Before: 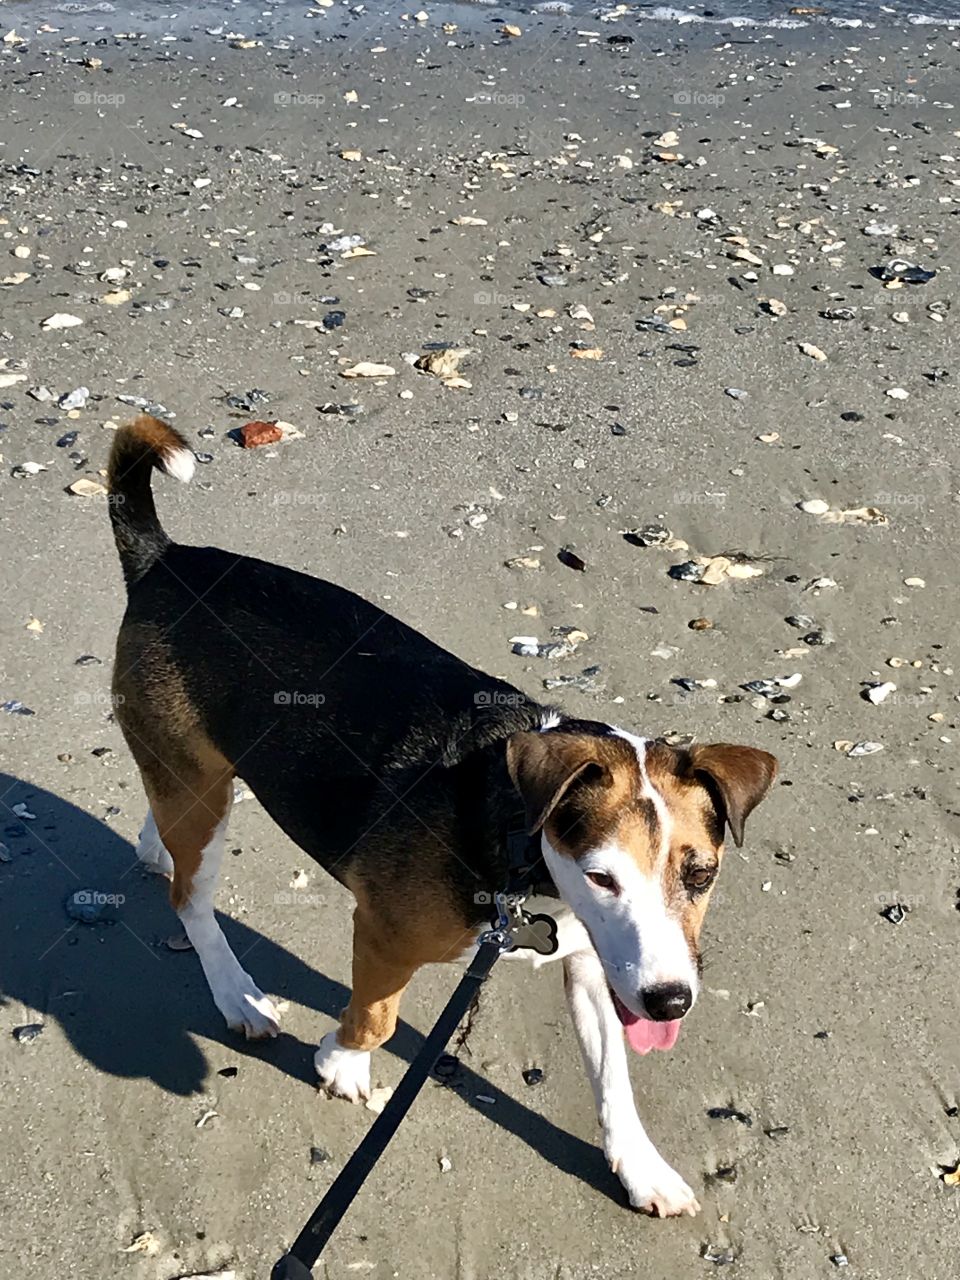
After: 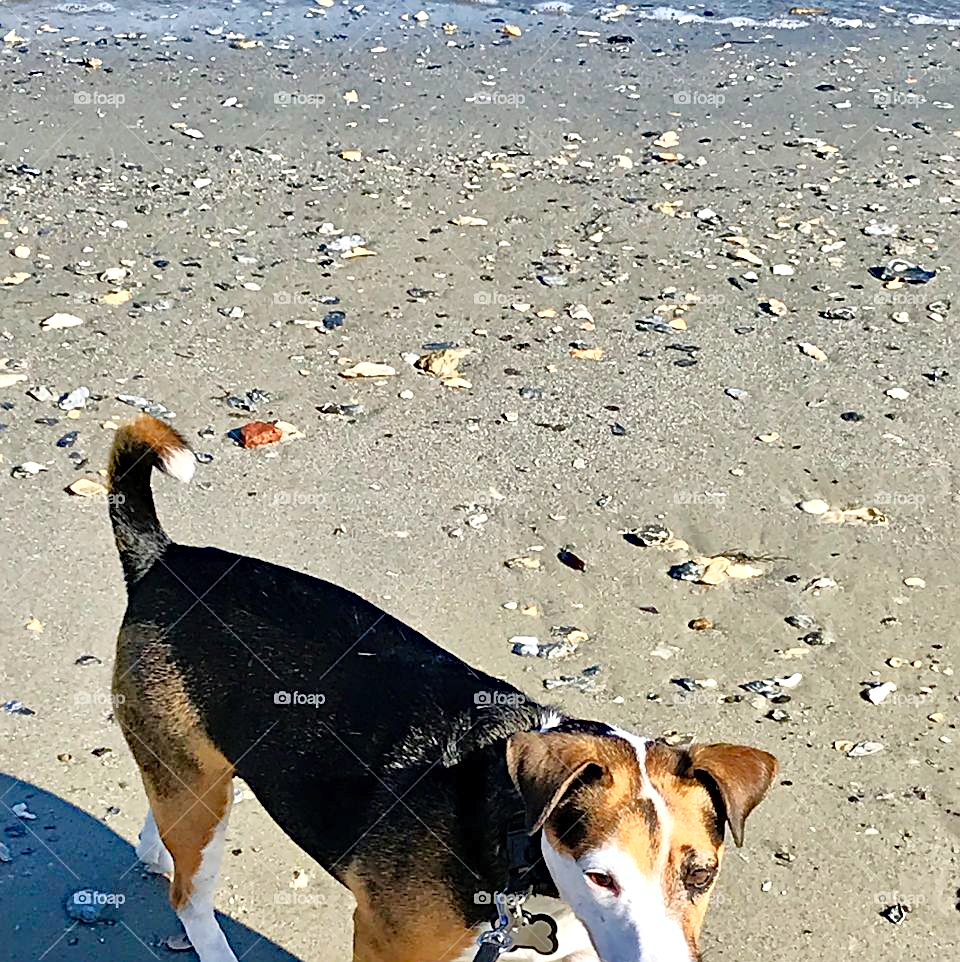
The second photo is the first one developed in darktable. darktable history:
sharpen: on, module defaults
haze removal: compatibility mode true, adaptive false
tone equalizer: -7 EV 0.142 EV, -6 EV 0.617 EV, -5 EV 1.12 EV, -4 EV 1.35 EV, -3 EV 1.13 EV, -2 EV 0.6 EV, -1 EV 0.152 EV
contrast brightness saturation: contrast 0.197, brightness 0.168, saturation 0.228
crop: bottom 24.826%
